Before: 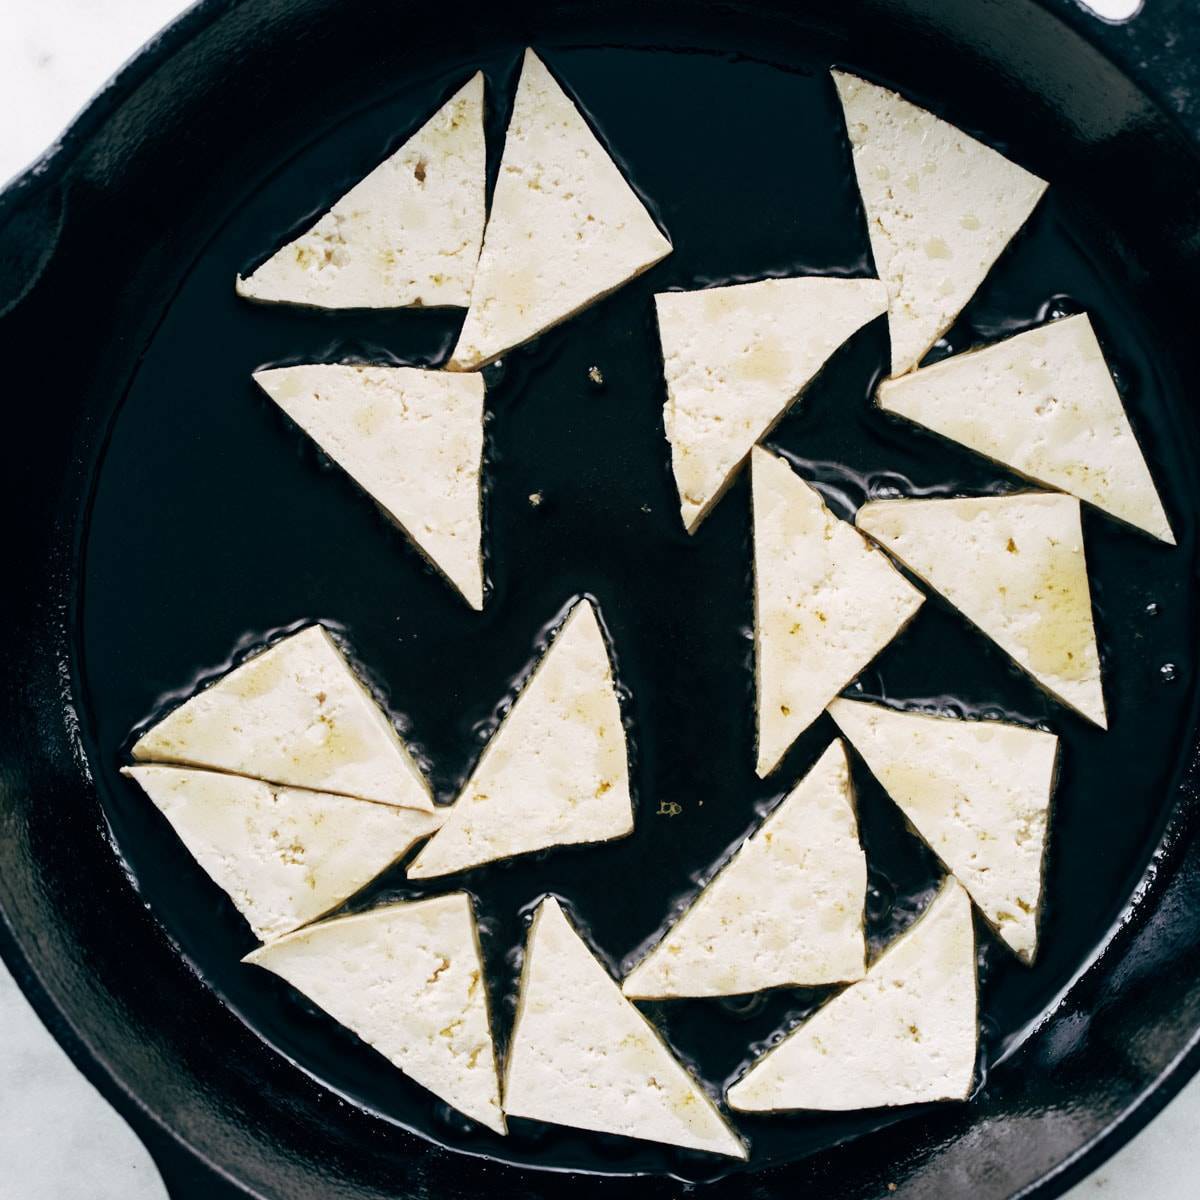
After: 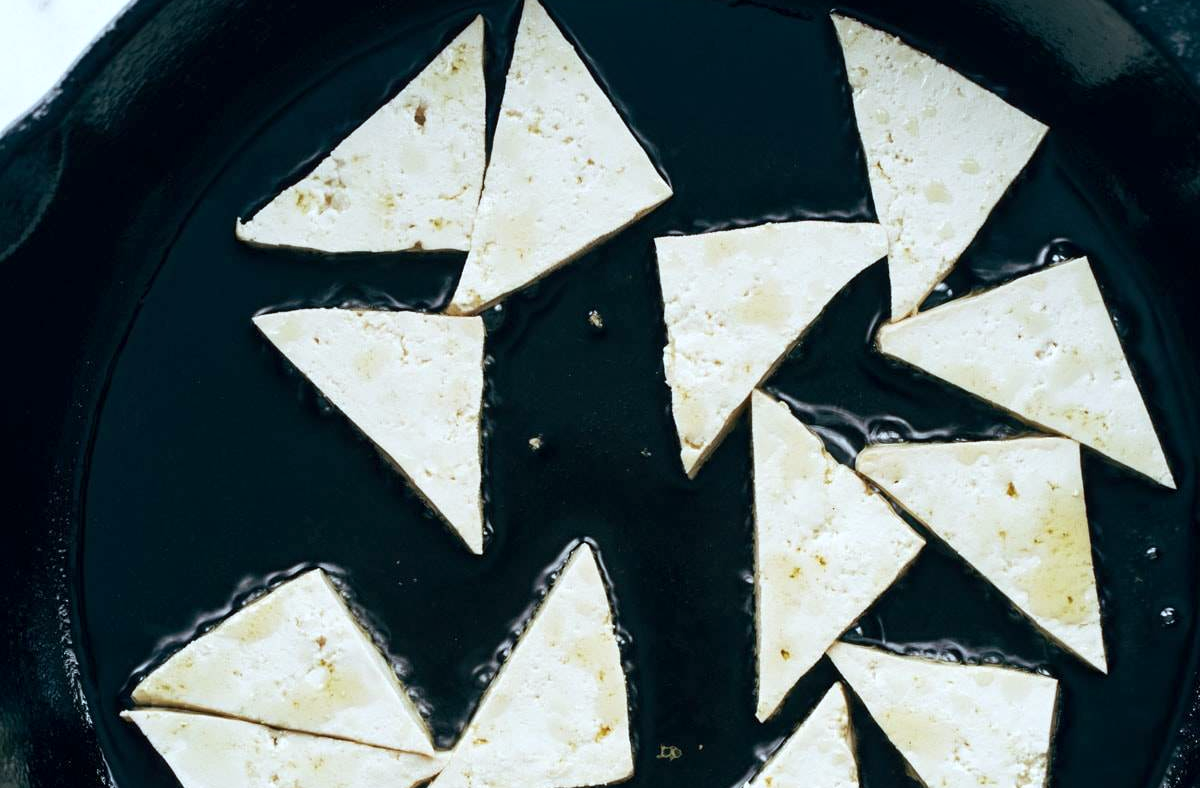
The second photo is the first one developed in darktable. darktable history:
crop and rotate: top 4.718%, bottom 29.548%
local contrast: highlights 107%, shadows 97%, detail 120%, midtone range 0.2
color calibration: illuminant Planckian (black body), adaptation linear Bradford (ICC v4), x 0.364, y 0.366, temperature 4415.96 K
color balance rgb: perceptual saturation grading › global saturation 0.057%, perceptual brilliance grading › highlights 13.84%, perceptual brilliance grading › shadows -18.498%, global vibrance -7.548%, contrast -12.636%, saturation formula JzAzBz (2021)
